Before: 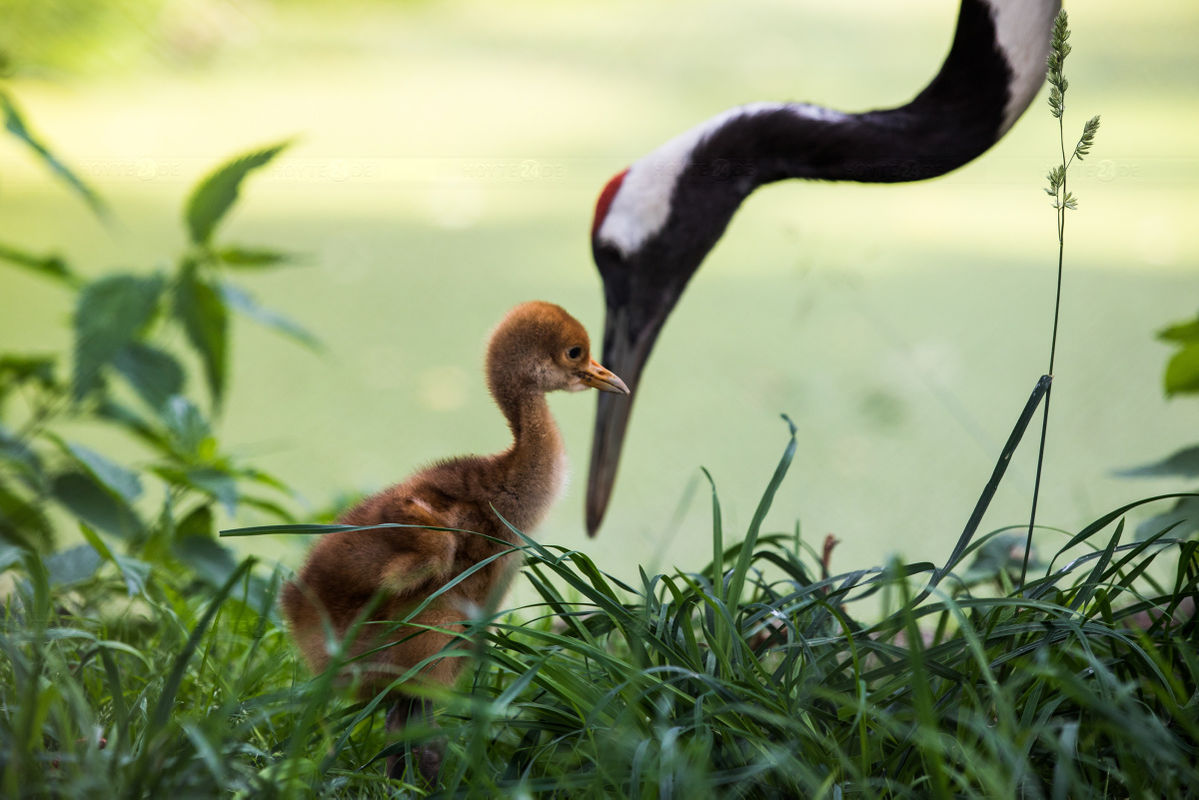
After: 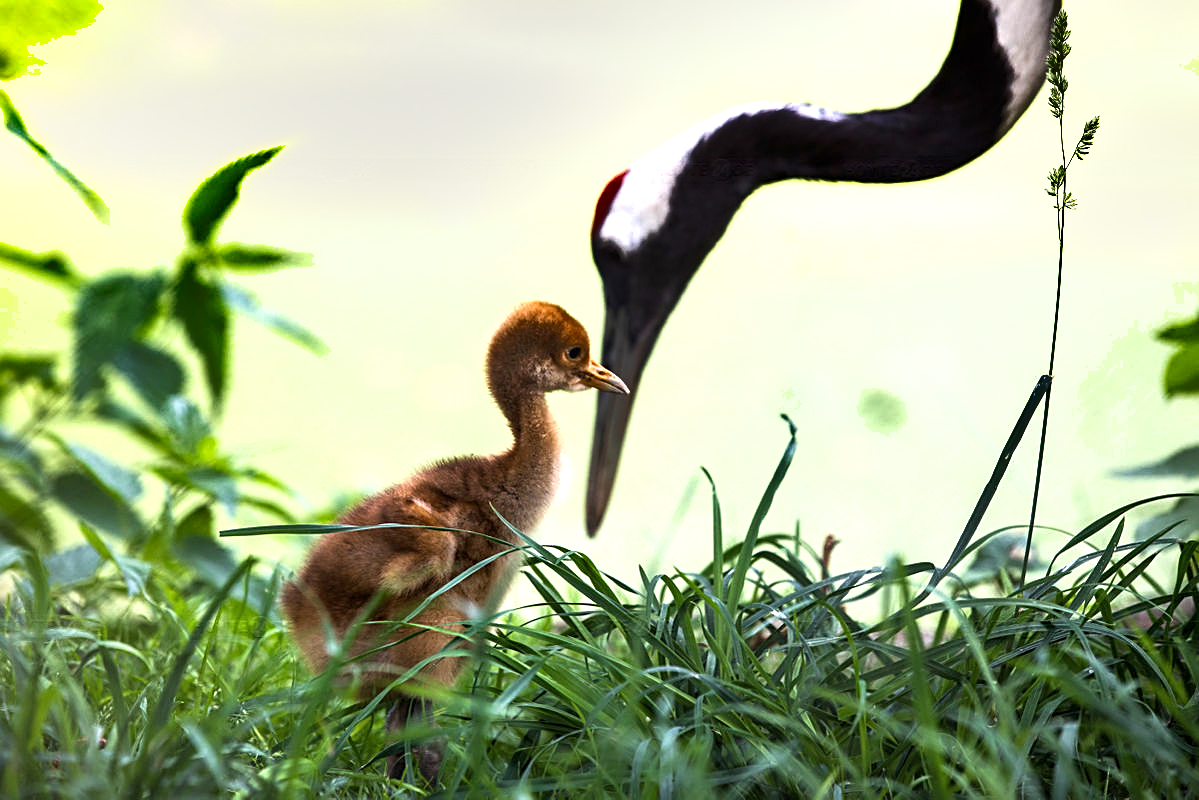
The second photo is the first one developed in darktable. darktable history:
exposure: black level correction 0, exposure 0.938 EV, compensate exposure bias true, compensate highlight preservation false
sharpen: on, module defaults
shadows and highlights: shadows 11.45, white point adjustment 1.32, soften with gaussian
